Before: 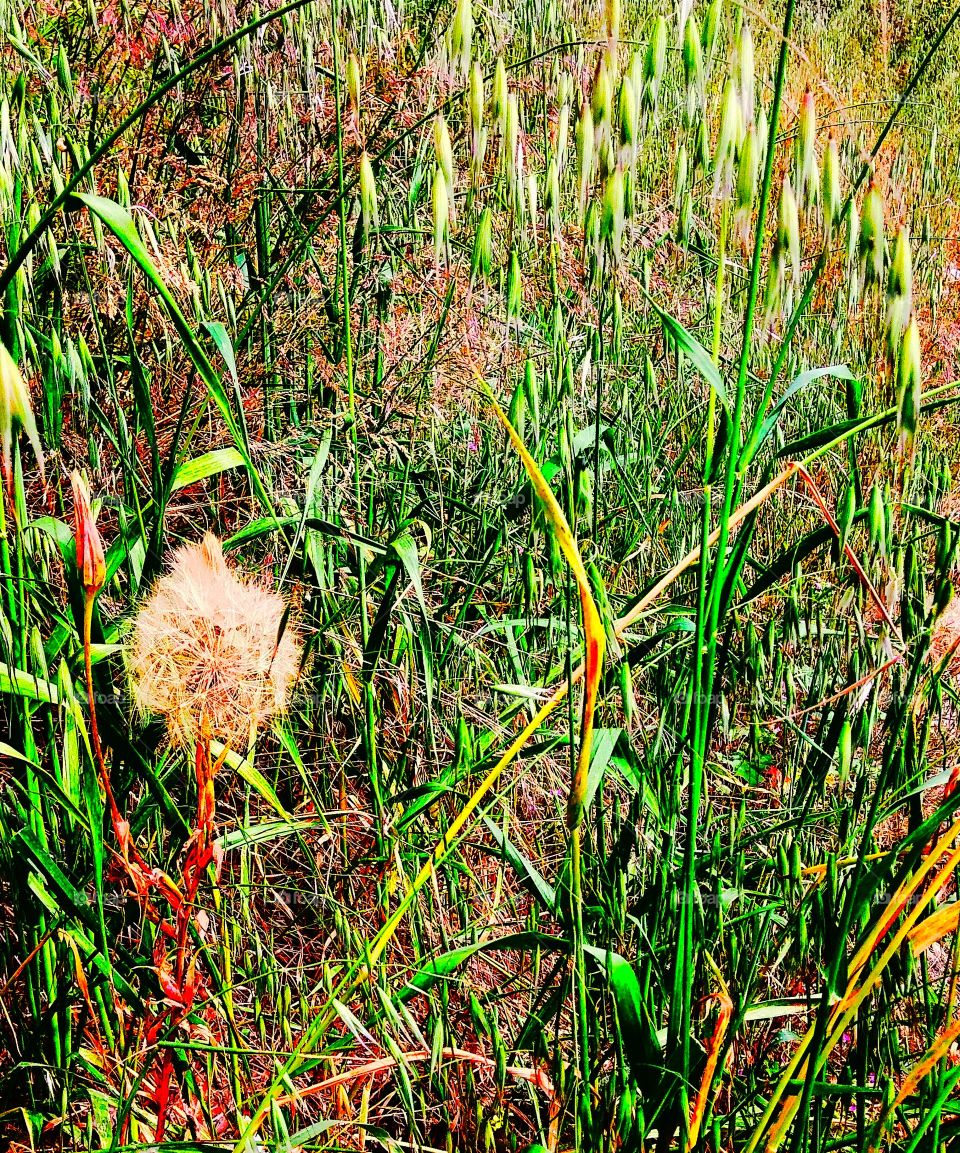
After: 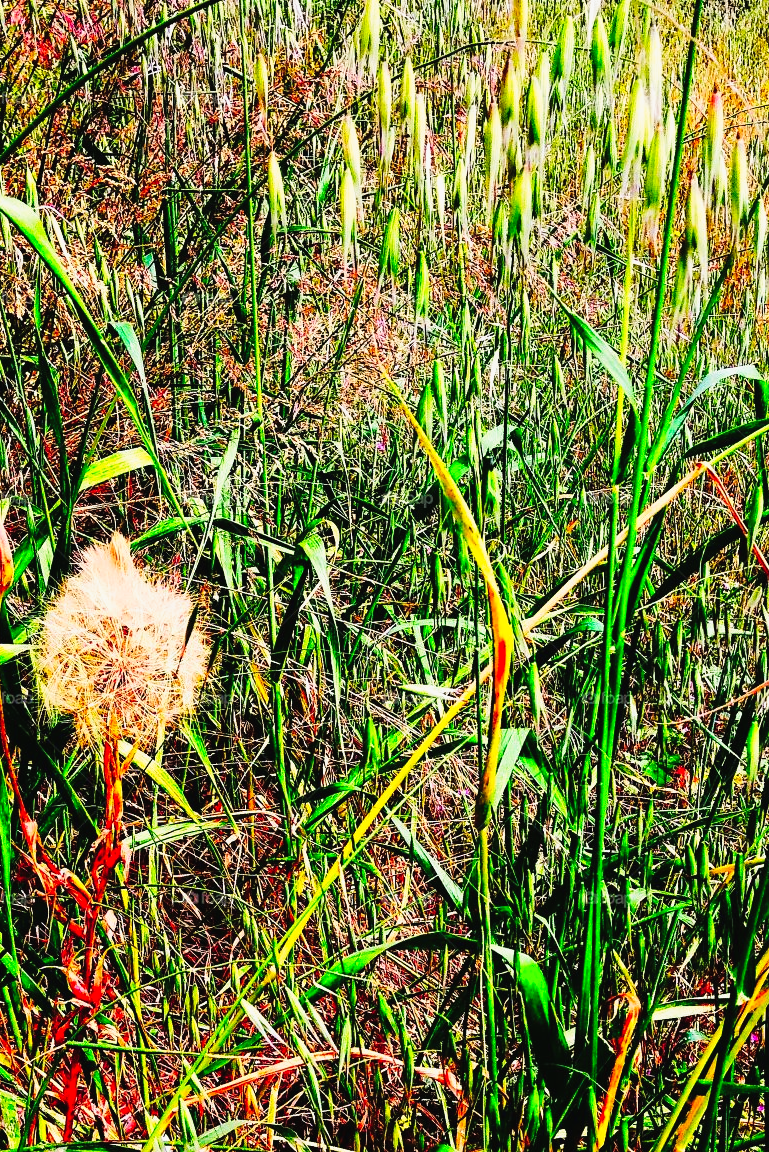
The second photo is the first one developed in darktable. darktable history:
tone curve: curves: ch0 [(0, 0.018) (0.162, 0.128) (0.434, 0.478) (0.667, 0.785) (0.819, 0.943) (1, 0.991)]; ch1 [(0, 0) (0.402, 0.36) (0.476, 0.449) (0.506, 0.505) (0.523, 0.518) (0.579, 0.626) (0.641, 0.668) (0.693, 0.745) (0.861, 0.934) (1, 1)]; ch2 [(0, 0) (0.424, 0.388) (0.483, 0.472) (0.503, 0.505) (0.521, 0.519) (0.547, 0.581) (0.582, 0.648) (0.699, 0.759) (0.997, 0.858)], preserve colors none
crop and rotate: left 9.59%, right 10.238%
exposure: exposure -0.323 EV, compensate exposure bias true, compensate highlight preservation false
